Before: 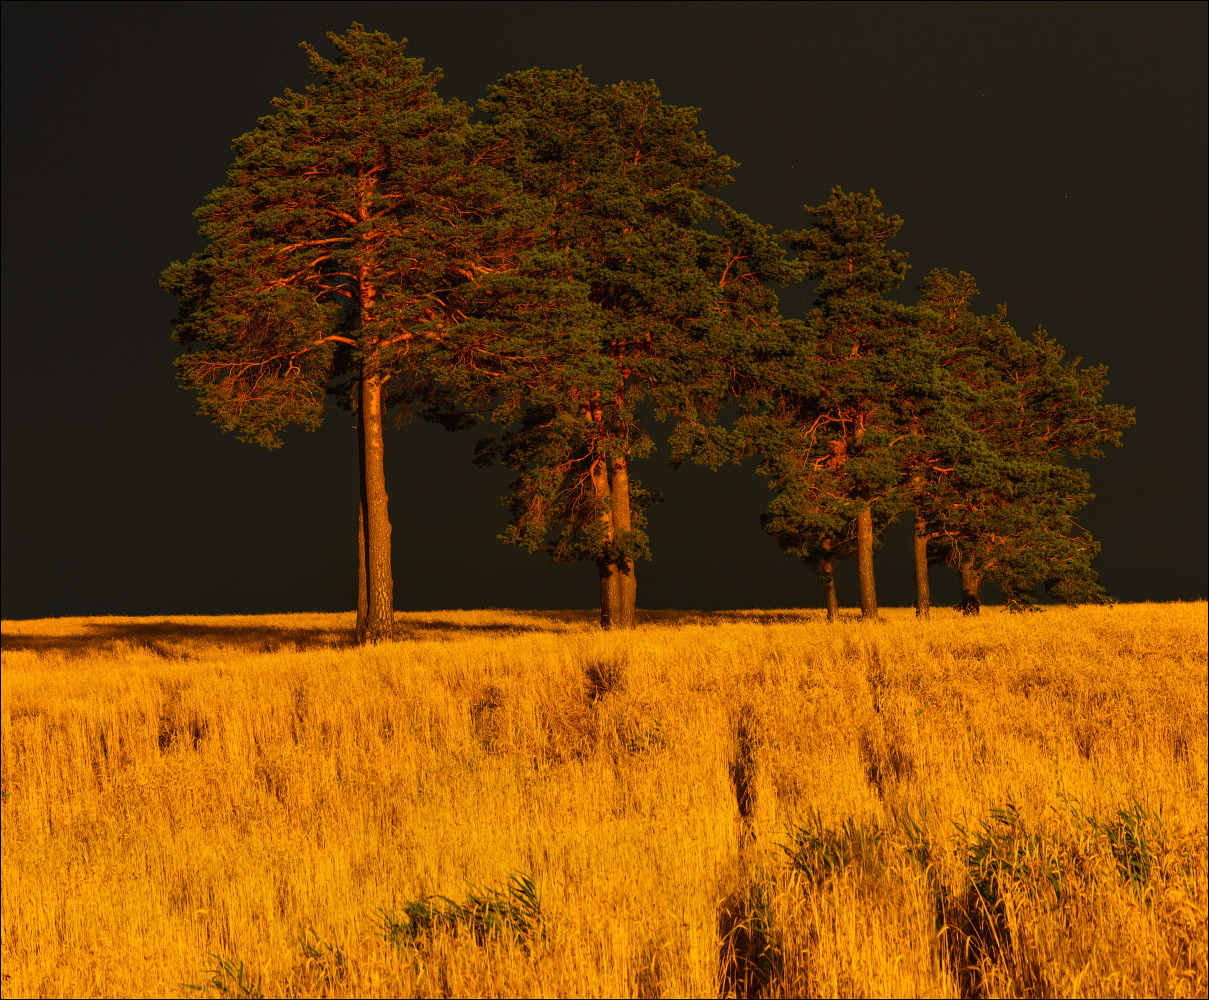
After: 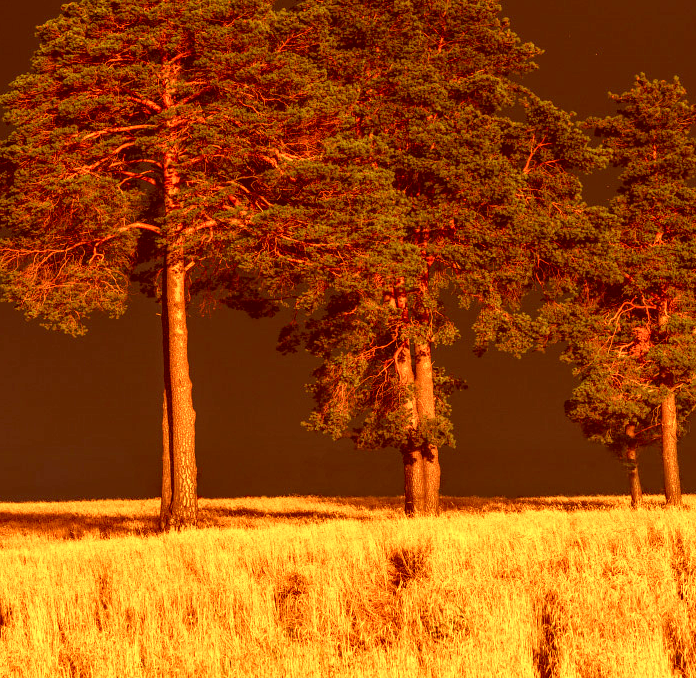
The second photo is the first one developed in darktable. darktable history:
local contrast: detail 110%
crop: left 16.217%, top 11.332%, right 26.186%, bottom 20.809%
exposure: black level correction 0, exposure 1.387 EV, compensate highlight preservation false
color correction: highlights a* 9.32, highlights b* 8.55, shadows a* 39.51, shadows b* 39.62, saturation 0.793
